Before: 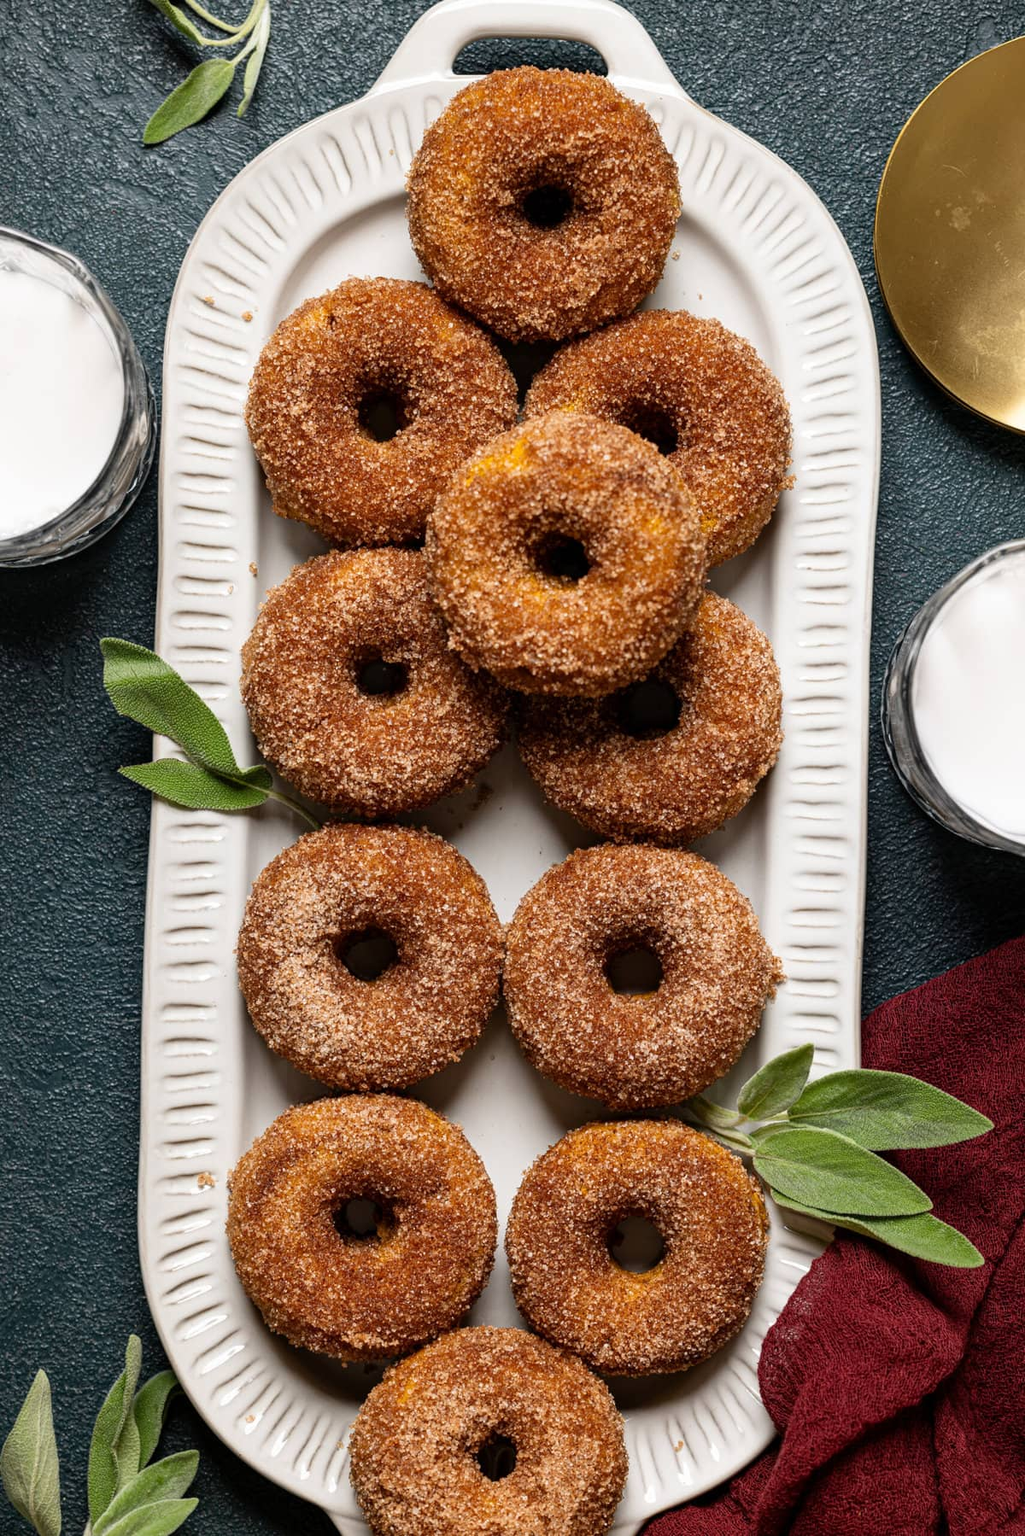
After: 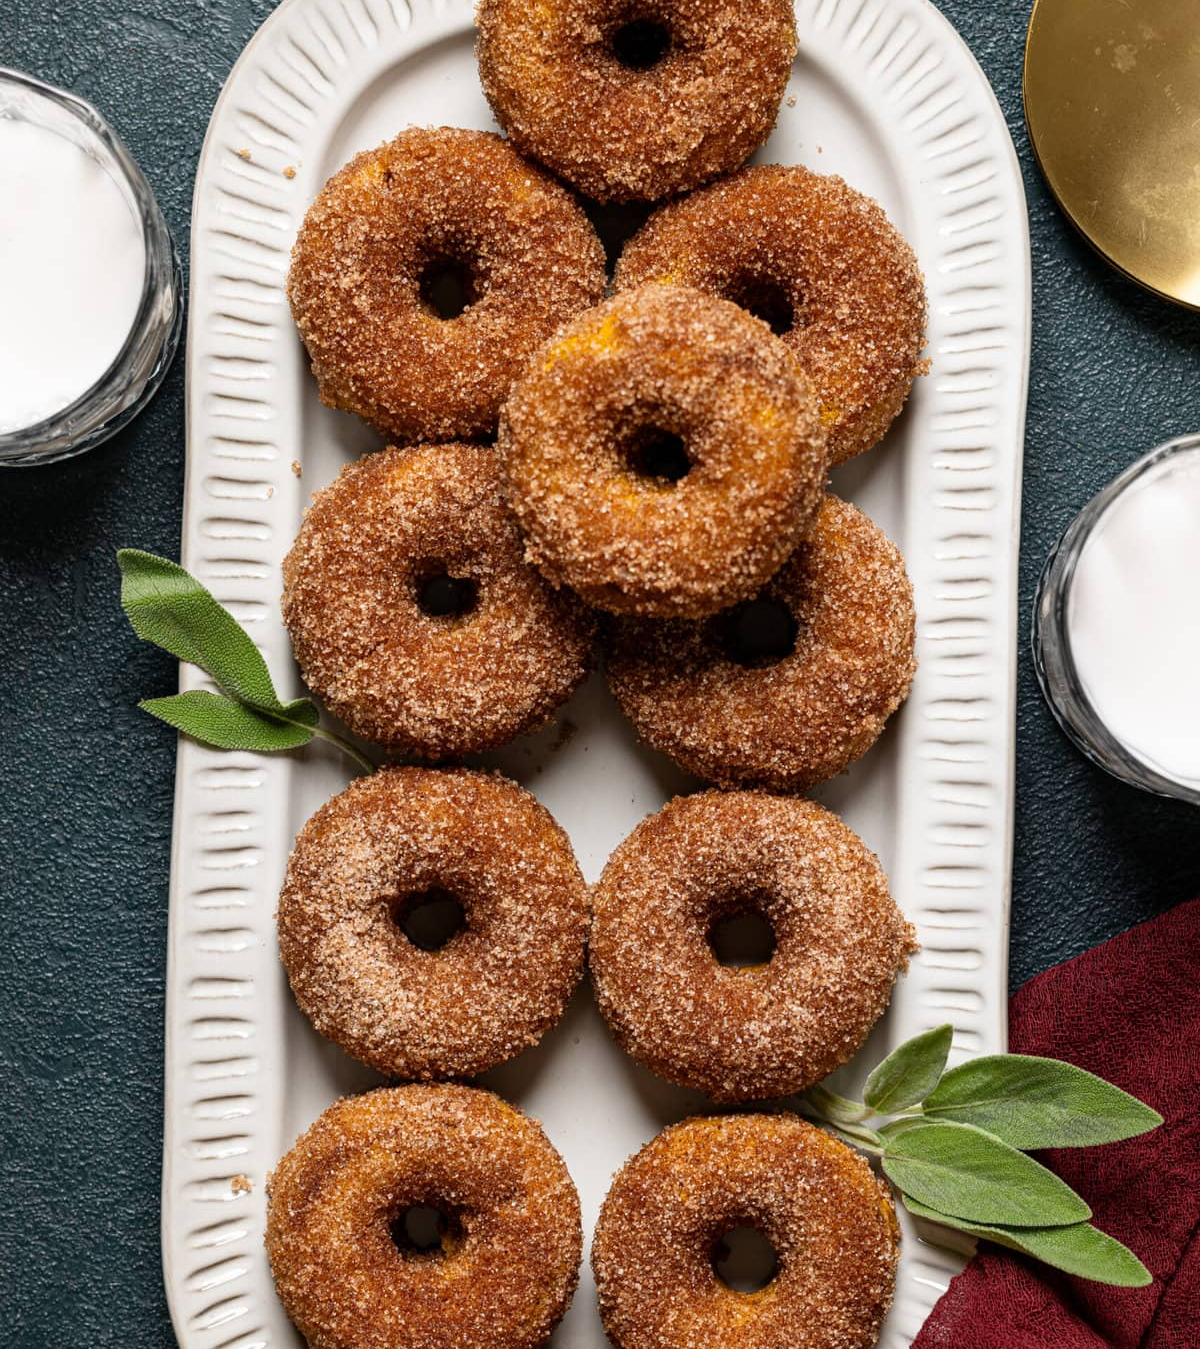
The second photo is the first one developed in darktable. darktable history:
crop: top 11.047%, bottom 13.931%
